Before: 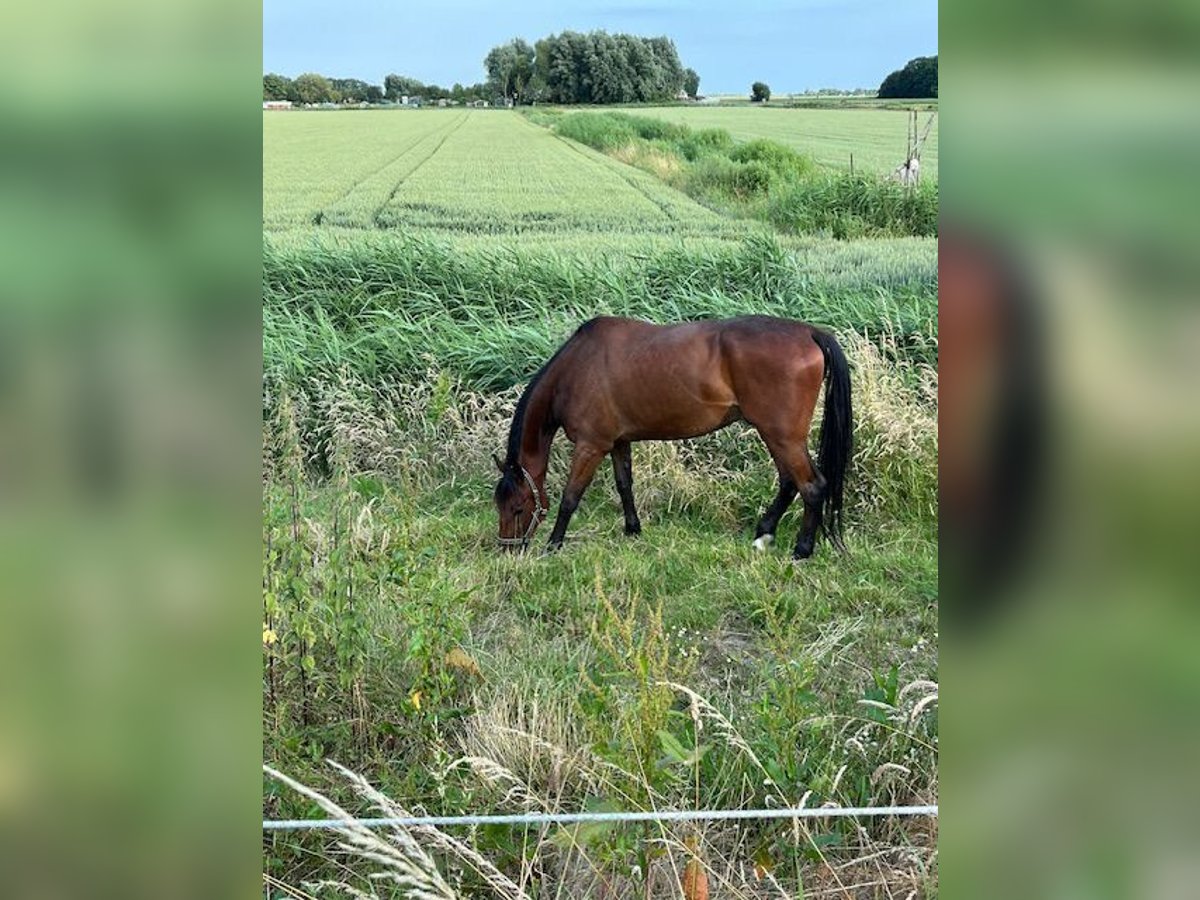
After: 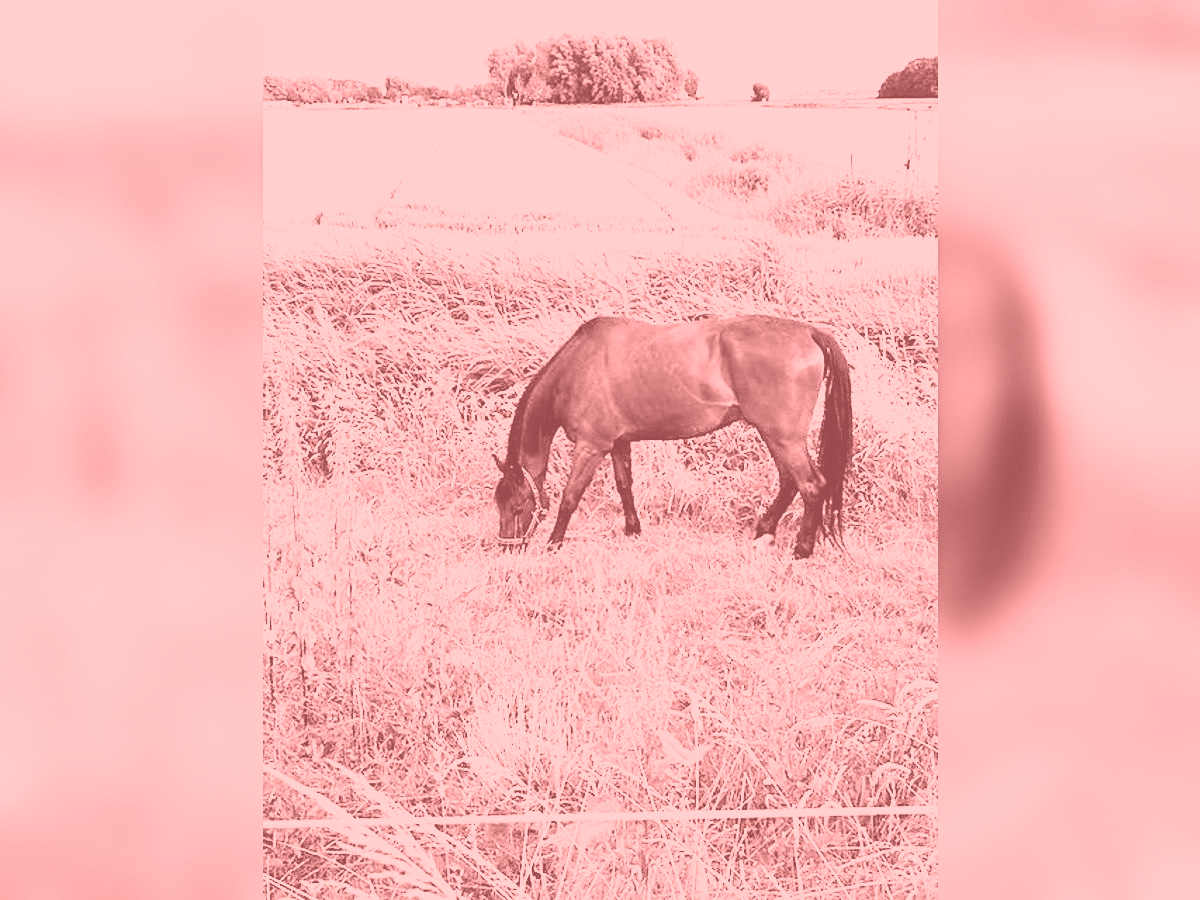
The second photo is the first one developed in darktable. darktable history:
exposure: exposure 0.6 EV, compensate highlight preservation false
sharpen: radius 2.529, amount 0.323
base curve: curves: ch0 [(0, 0) (0.007, 0.004) (0.027, 0.03) (0.046, 0.07) (0.207, 0.54) (0.442, 0.872) (0.673, 0.972) (1, 1)], preserve colors none
colorize: saturation 51%, source mix 50.67%, lightness 50.67%
